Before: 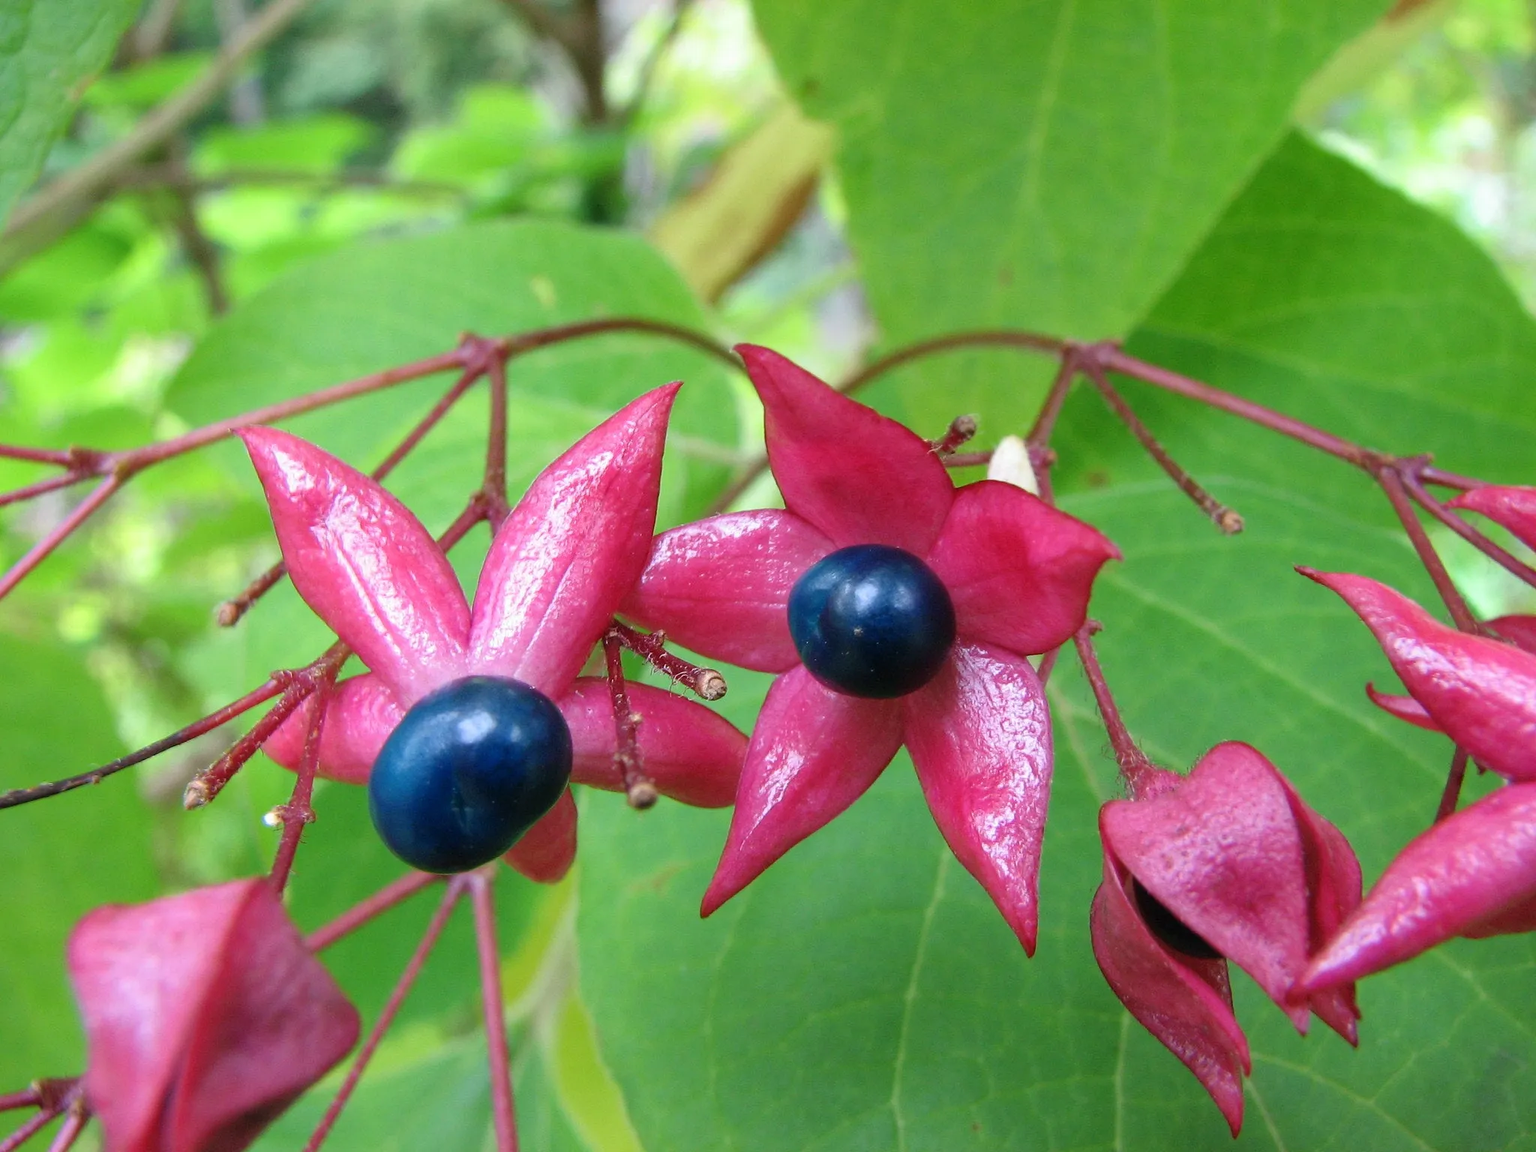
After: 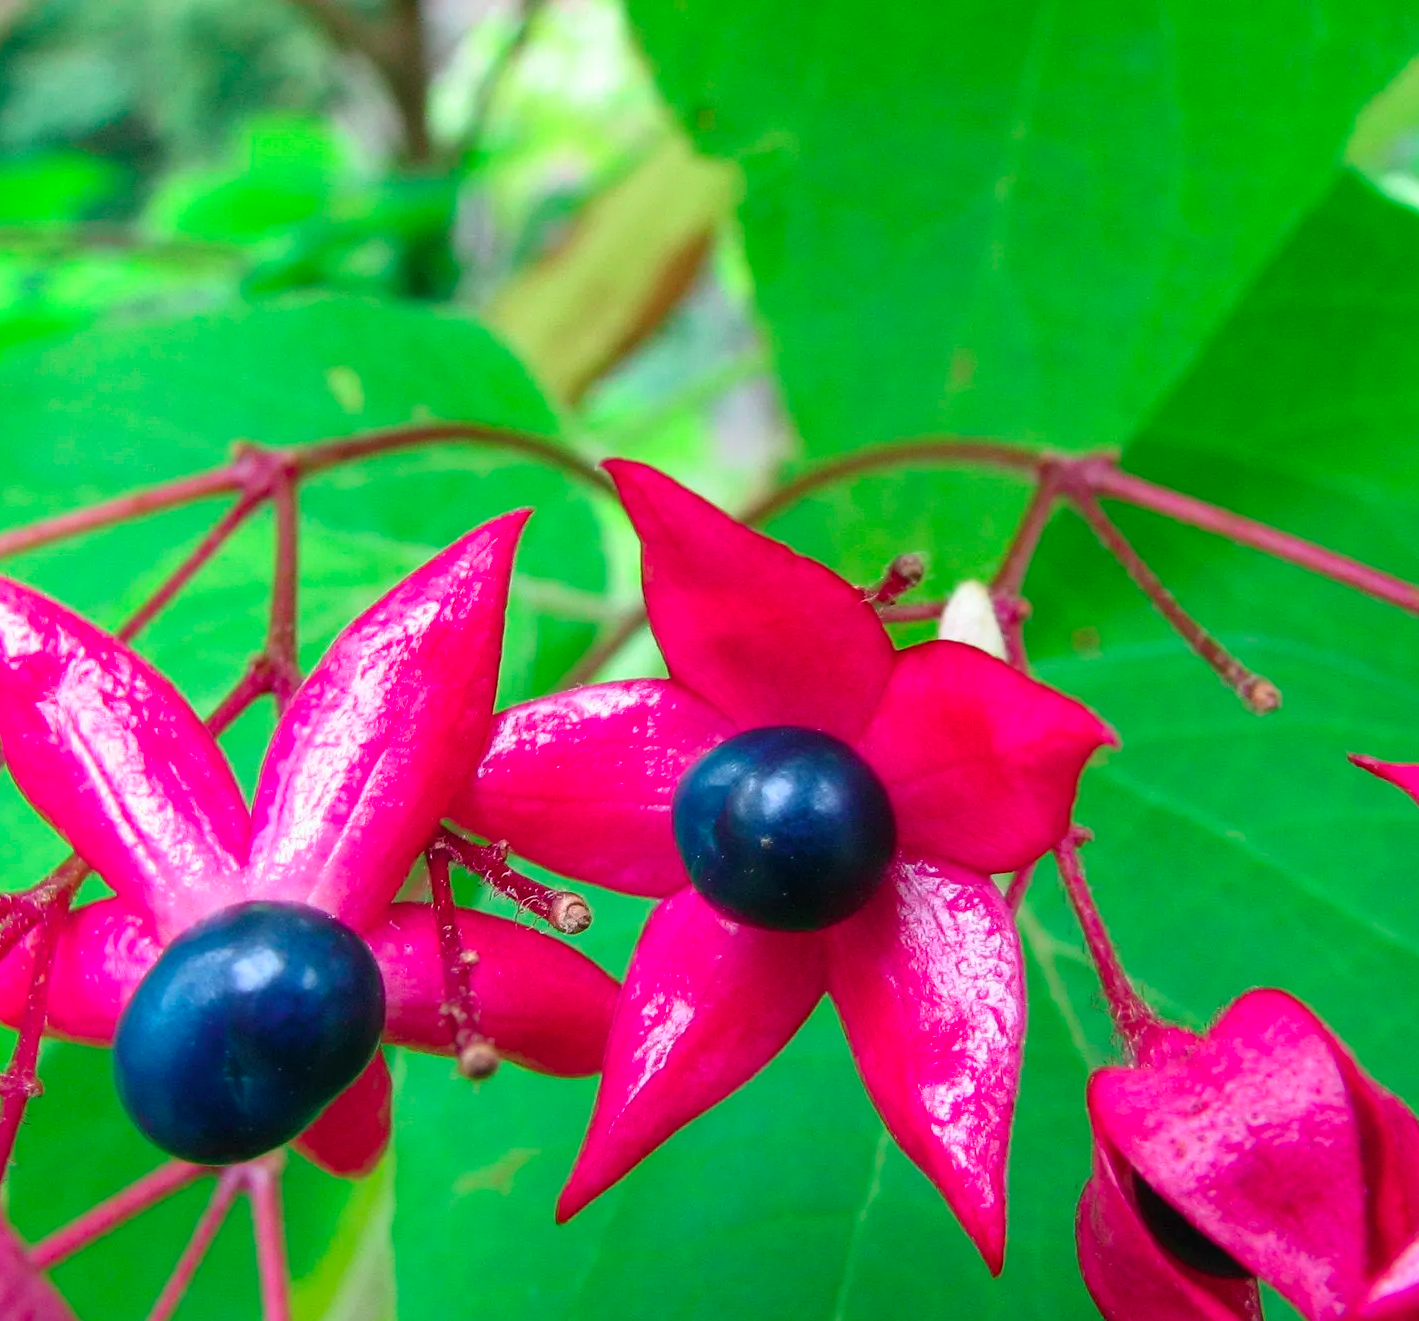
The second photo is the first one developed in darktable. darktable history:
crop: left 18.479%, right 12.2%, bottom 13.971%
color contrast: green-magenta contrast 1.73, blue-yellow contrast 1.15
